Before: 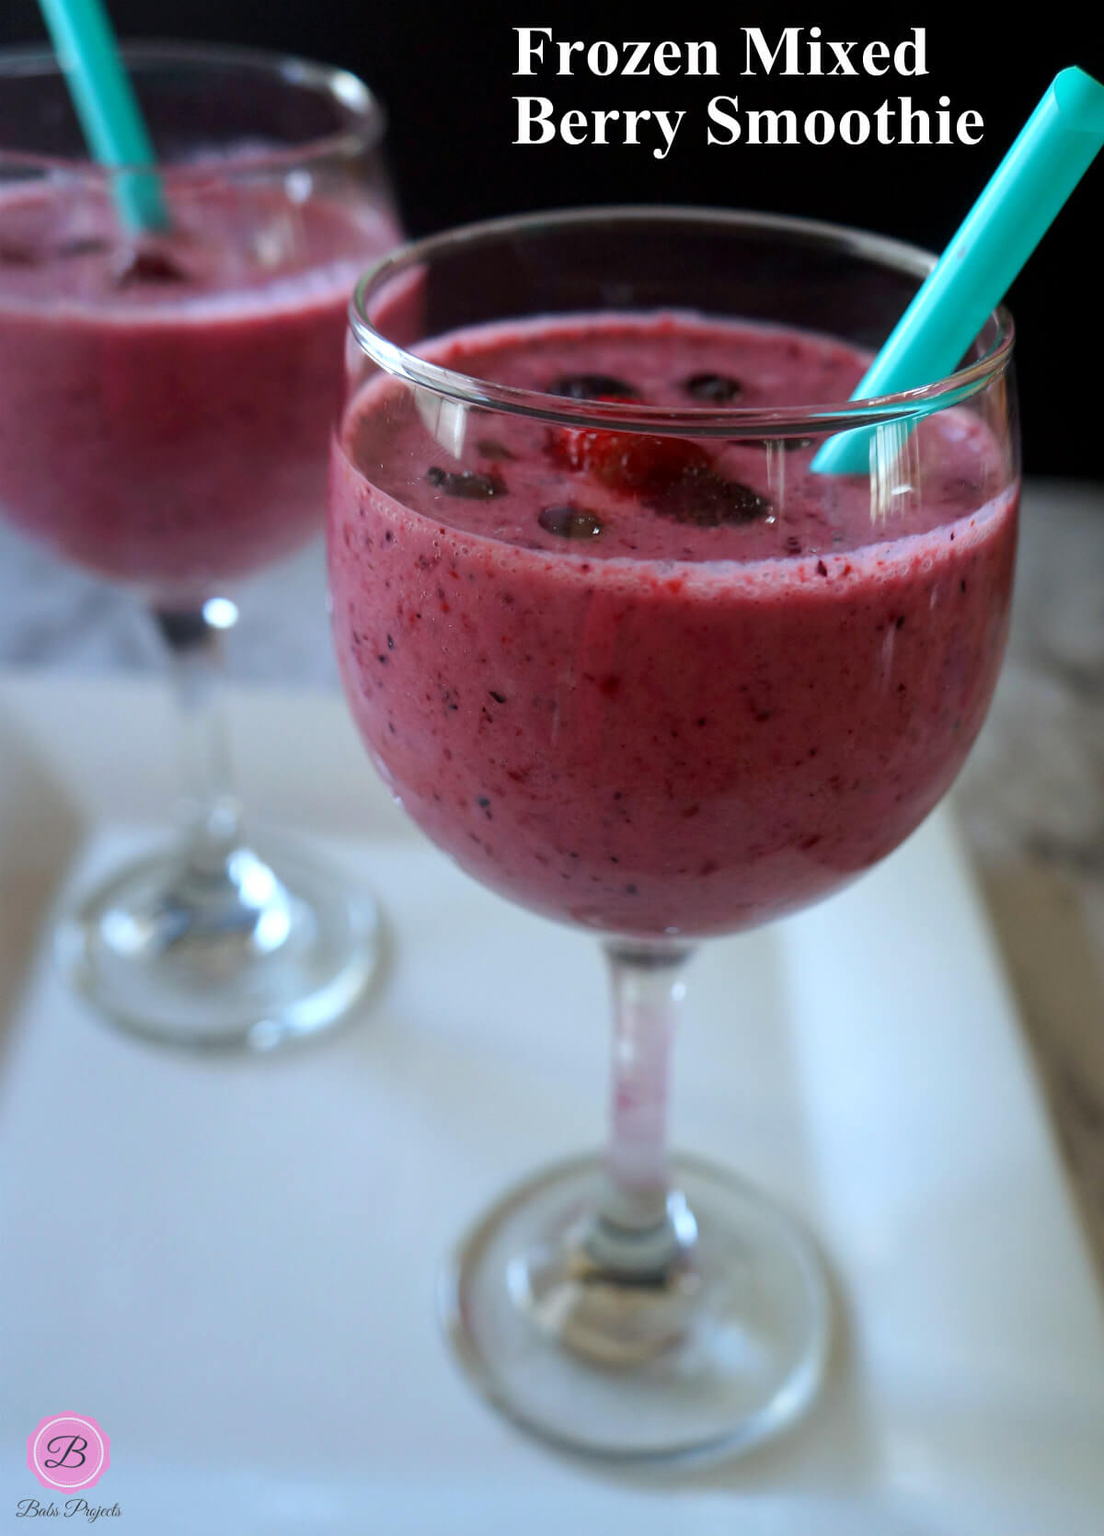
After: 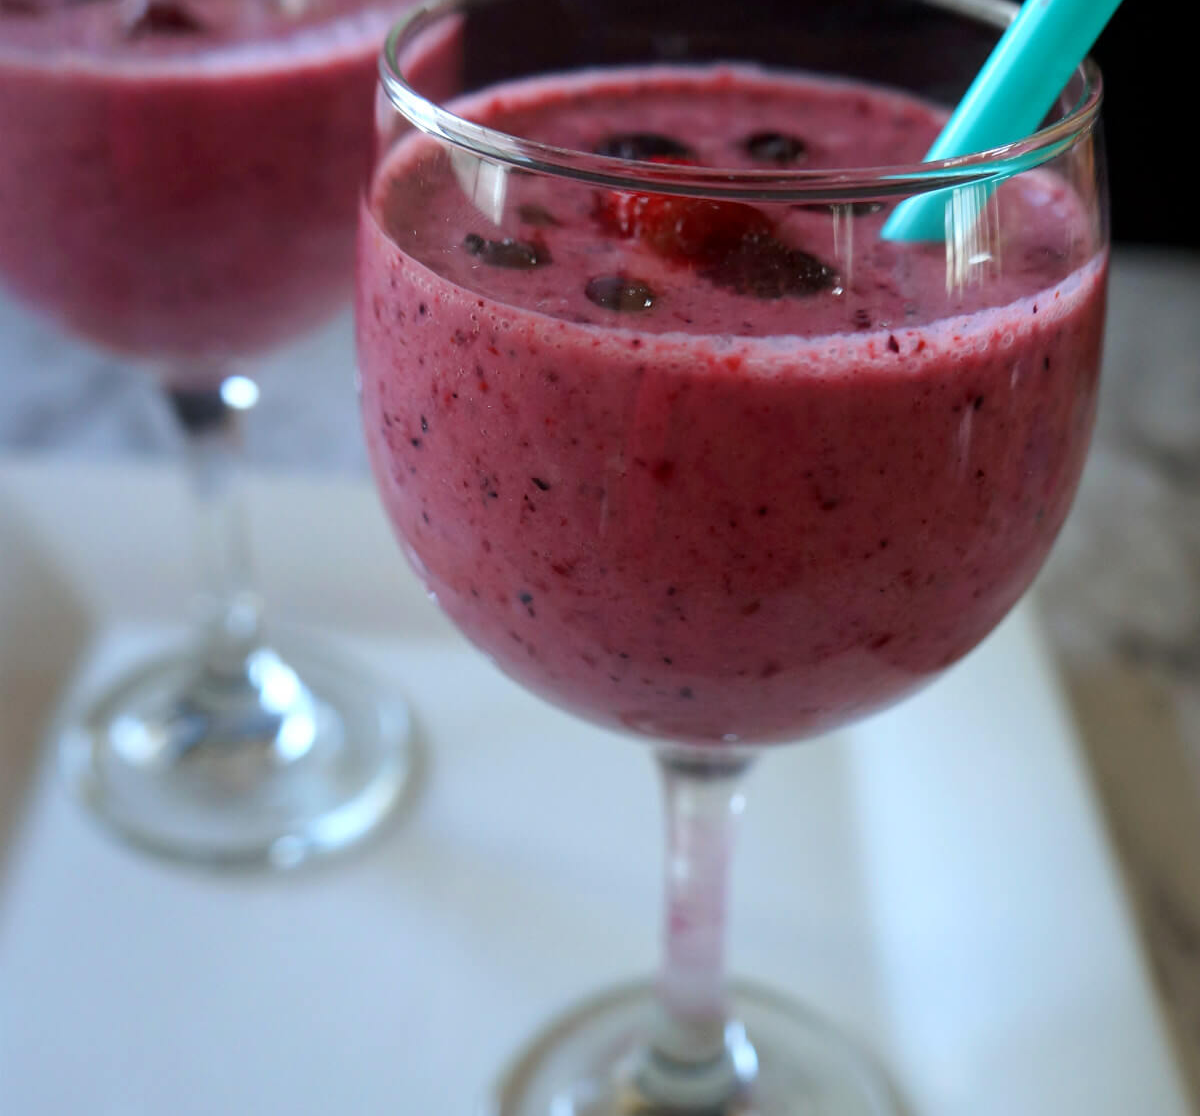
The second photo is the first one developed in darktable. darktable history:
crop: top 16.418%, bottom 16.725%
